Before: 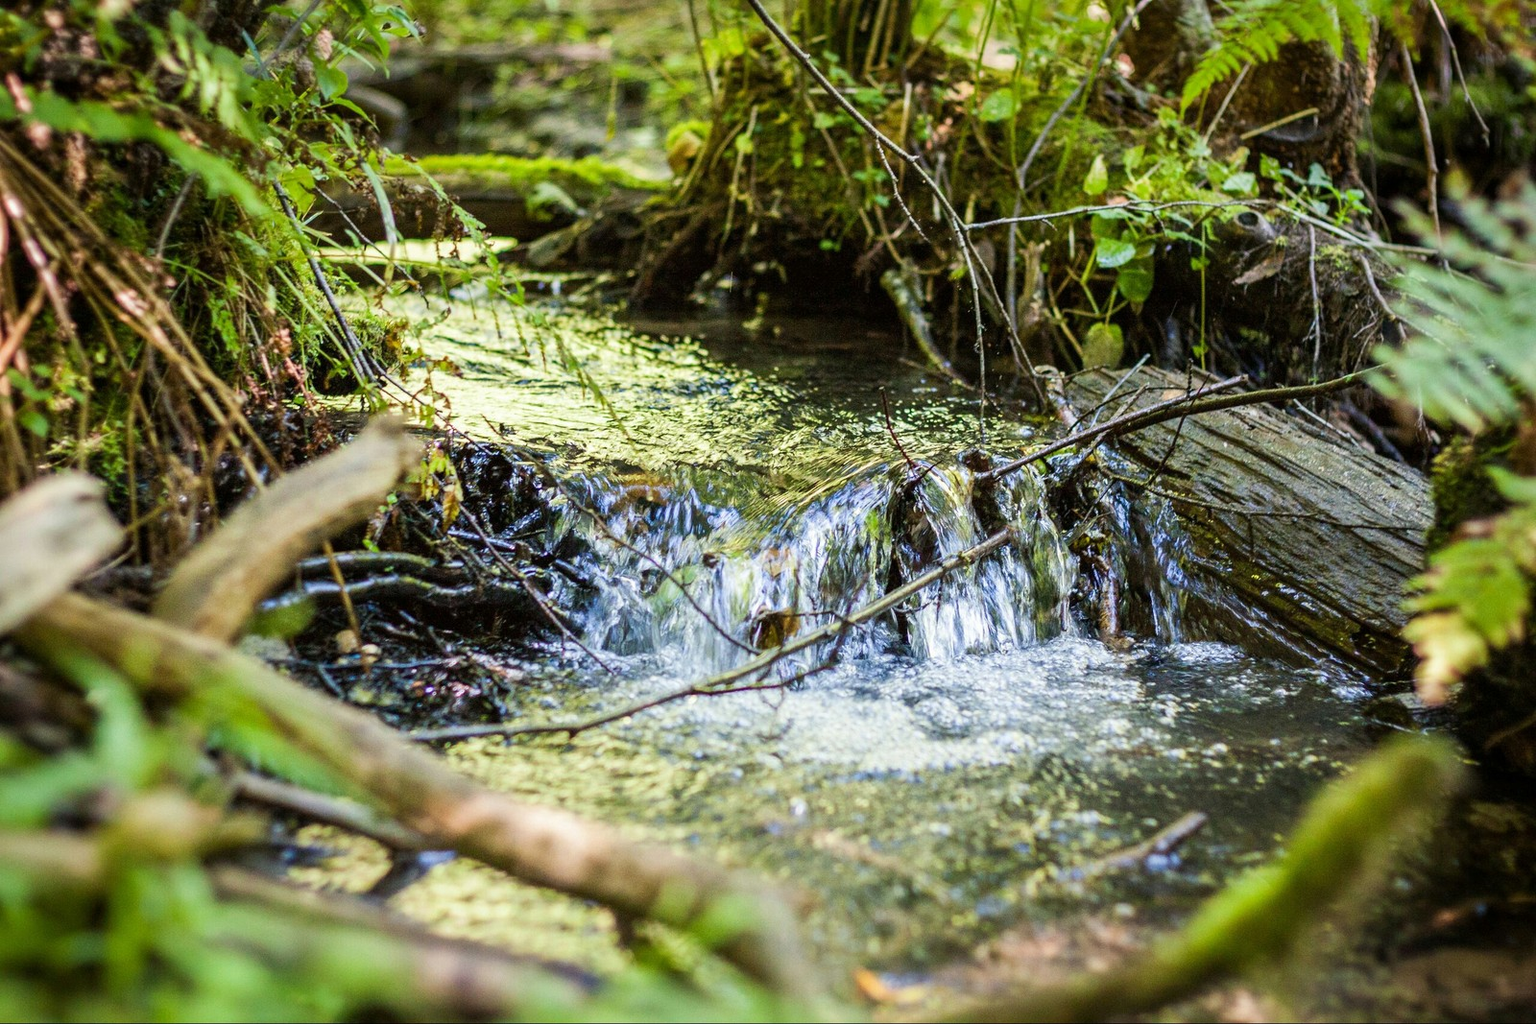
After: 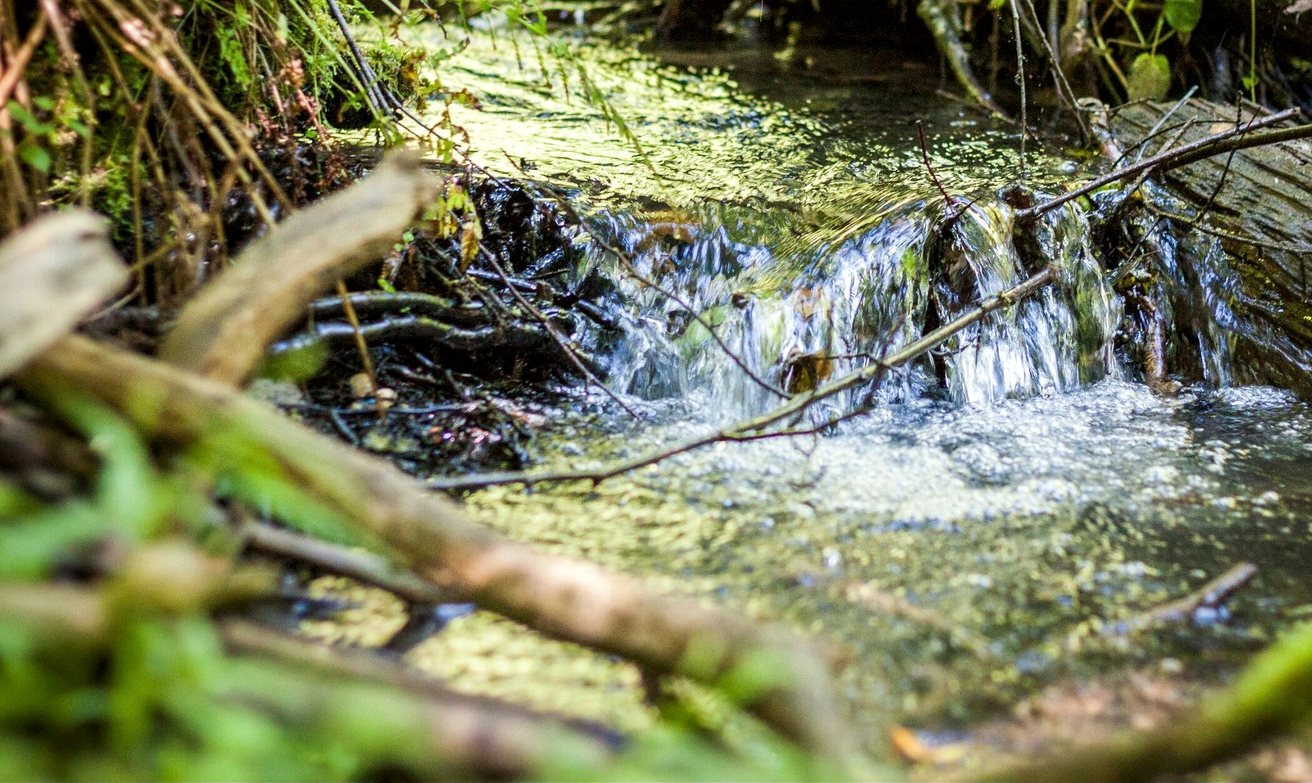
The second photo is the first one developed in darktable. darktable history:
local contrast: highlights 106%, shadows 101%, detail 119%, midtone range 0.2
crop: top 26.538%, right 17.944%
